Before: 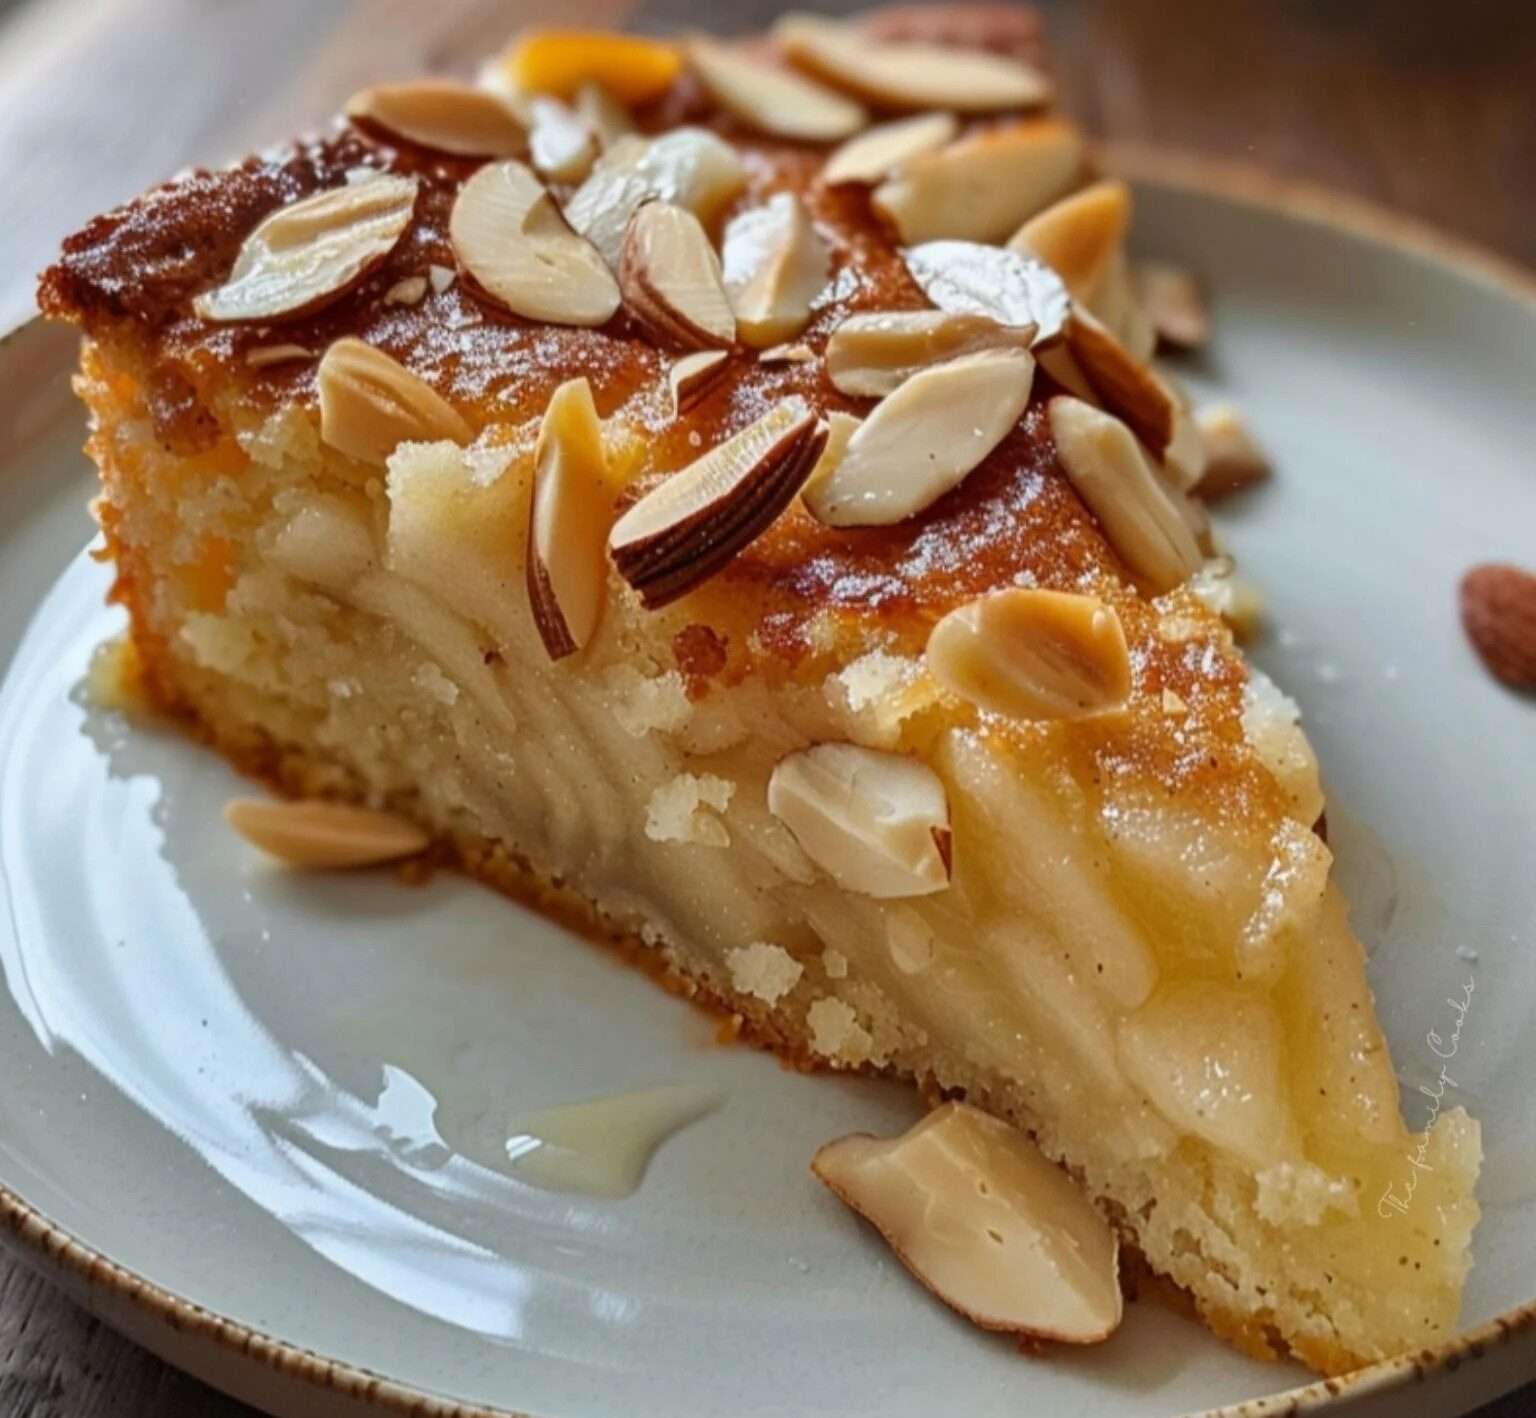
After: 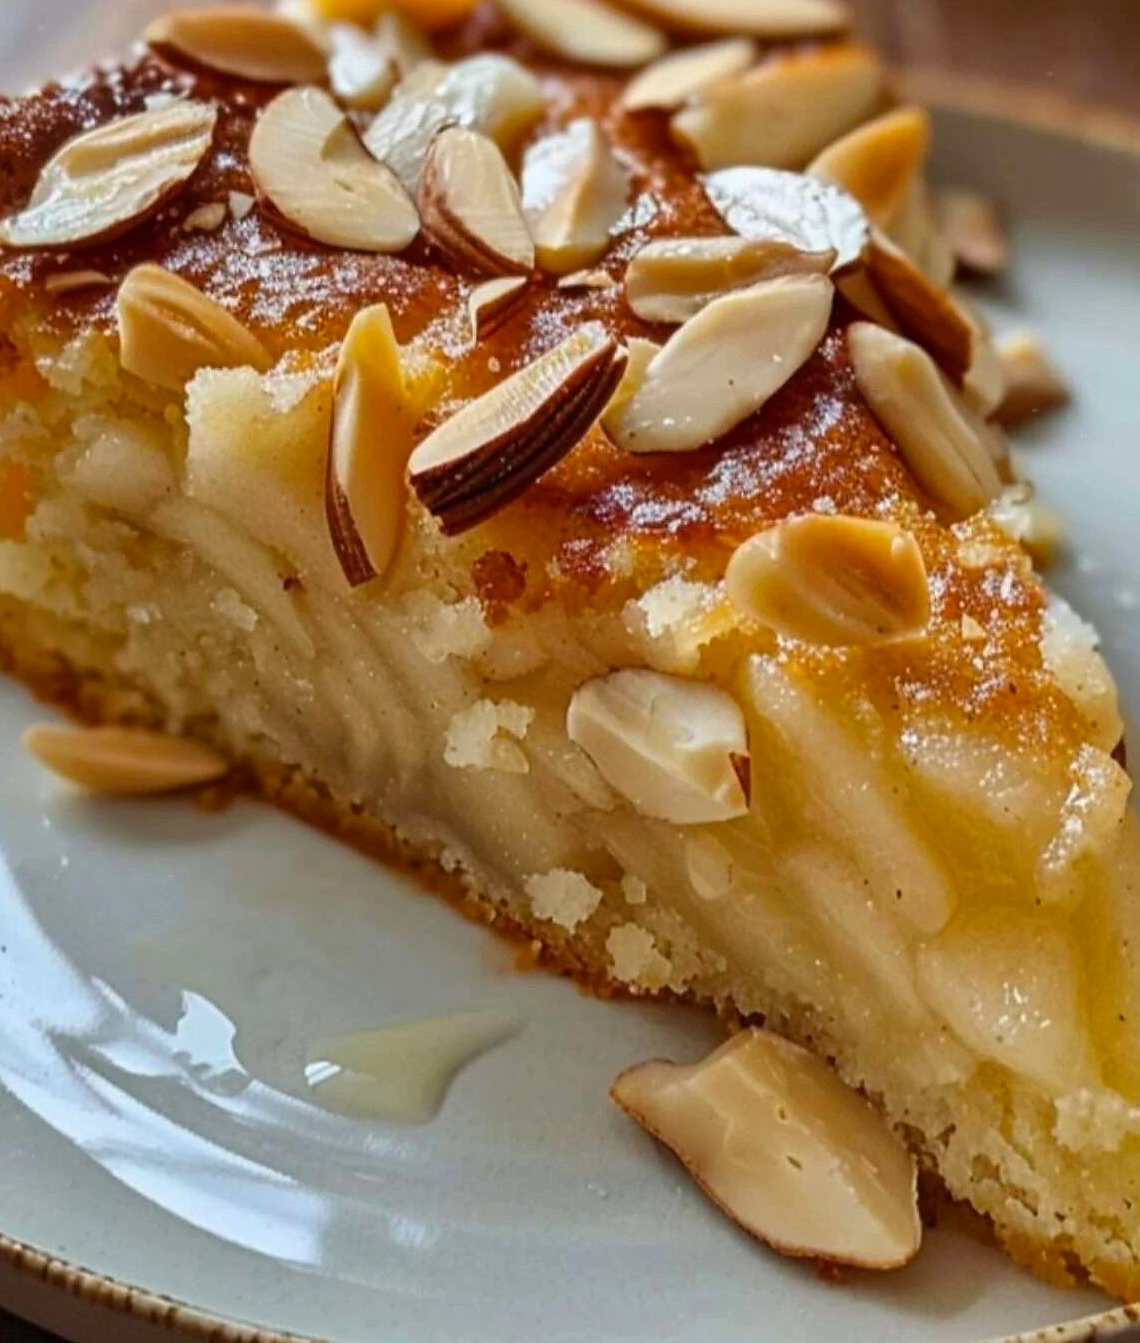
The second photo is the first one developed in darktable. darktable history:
sharpen: radius 1.458, amount 0.398, threshold 1.271
local contrast: mode bilateral grid, contrast 10, coarseness 25, detail 110%, midtone range 0.2
crop and rotate: left 13.15%, top 5.251%, right 12.609%
color balance rgb: perceptual saturation grading › global saturation 10%, global vibrance 10%
